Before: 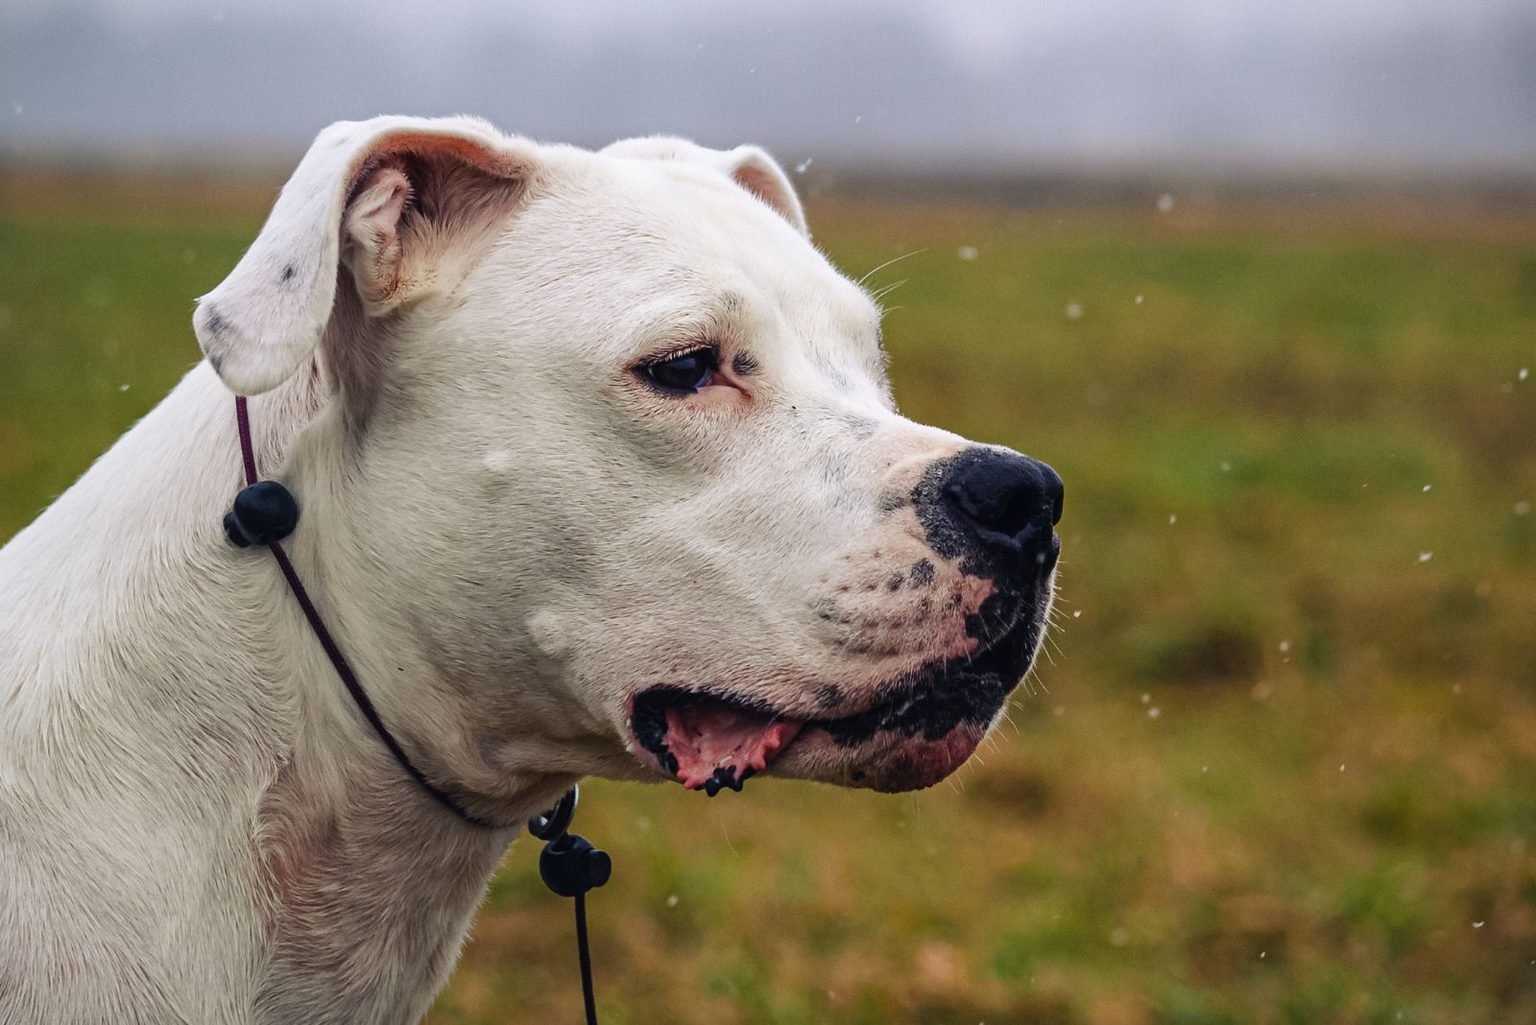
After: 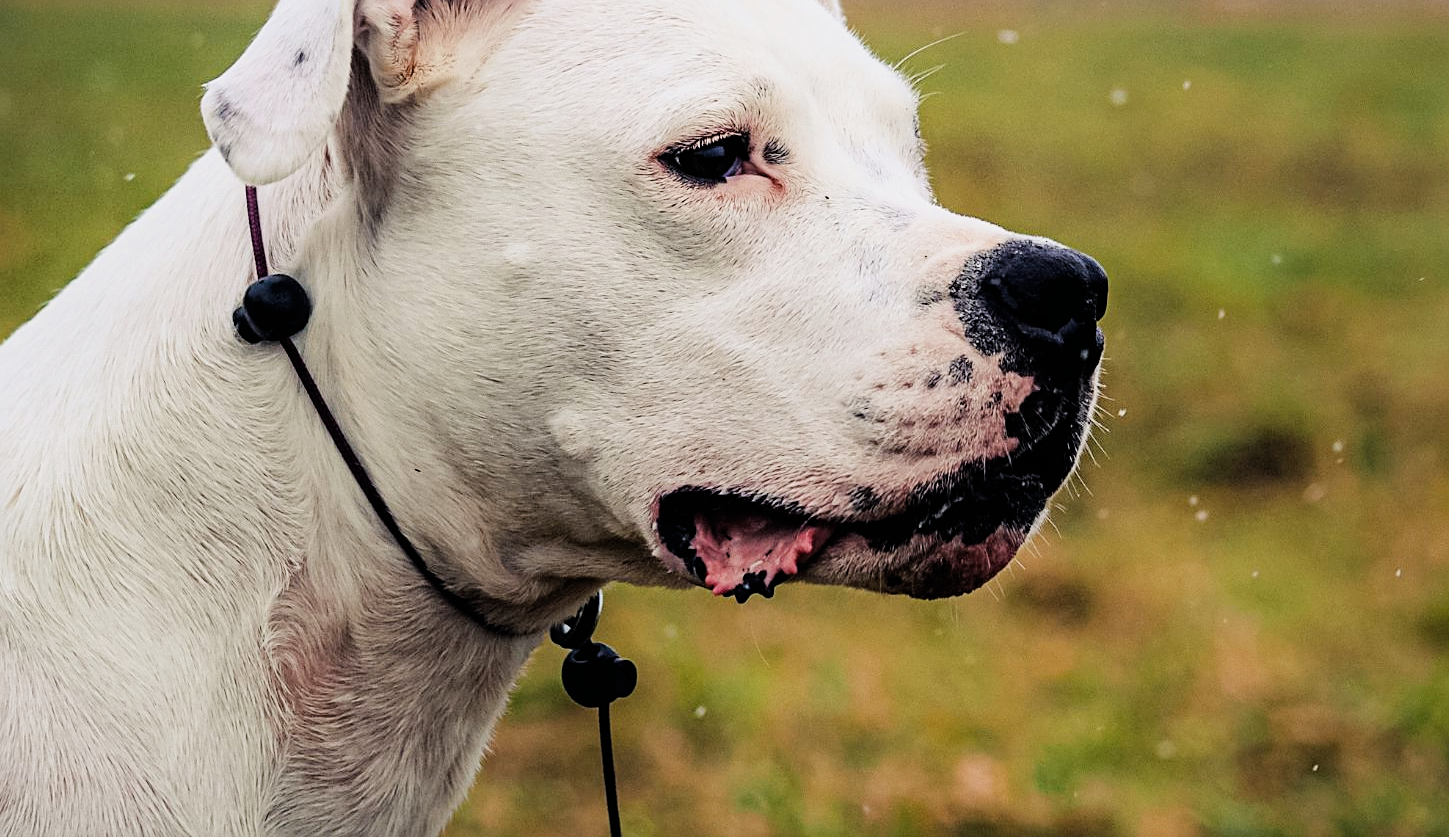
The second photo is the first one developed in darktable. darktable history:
filmic rgb: black relative exposure -7.65 EV, white relative exposure 4.56 EV, hardness 3.61
crop: top 21.268%, right 9.4%, bottom 0.27%
sharpen: on, module defaults
tone equalizer: -8 EV -1.08 EV, -7 EV -0.979 EV, -6 EV -0.867 EV, -5 EV -0.555 EV, -3 EV 0.545 EV, -2 EV 0.891 EV, -1 EV 1.01 EV, +0 EV 1.08 EV, mask exposure compensation -0.512 EV
